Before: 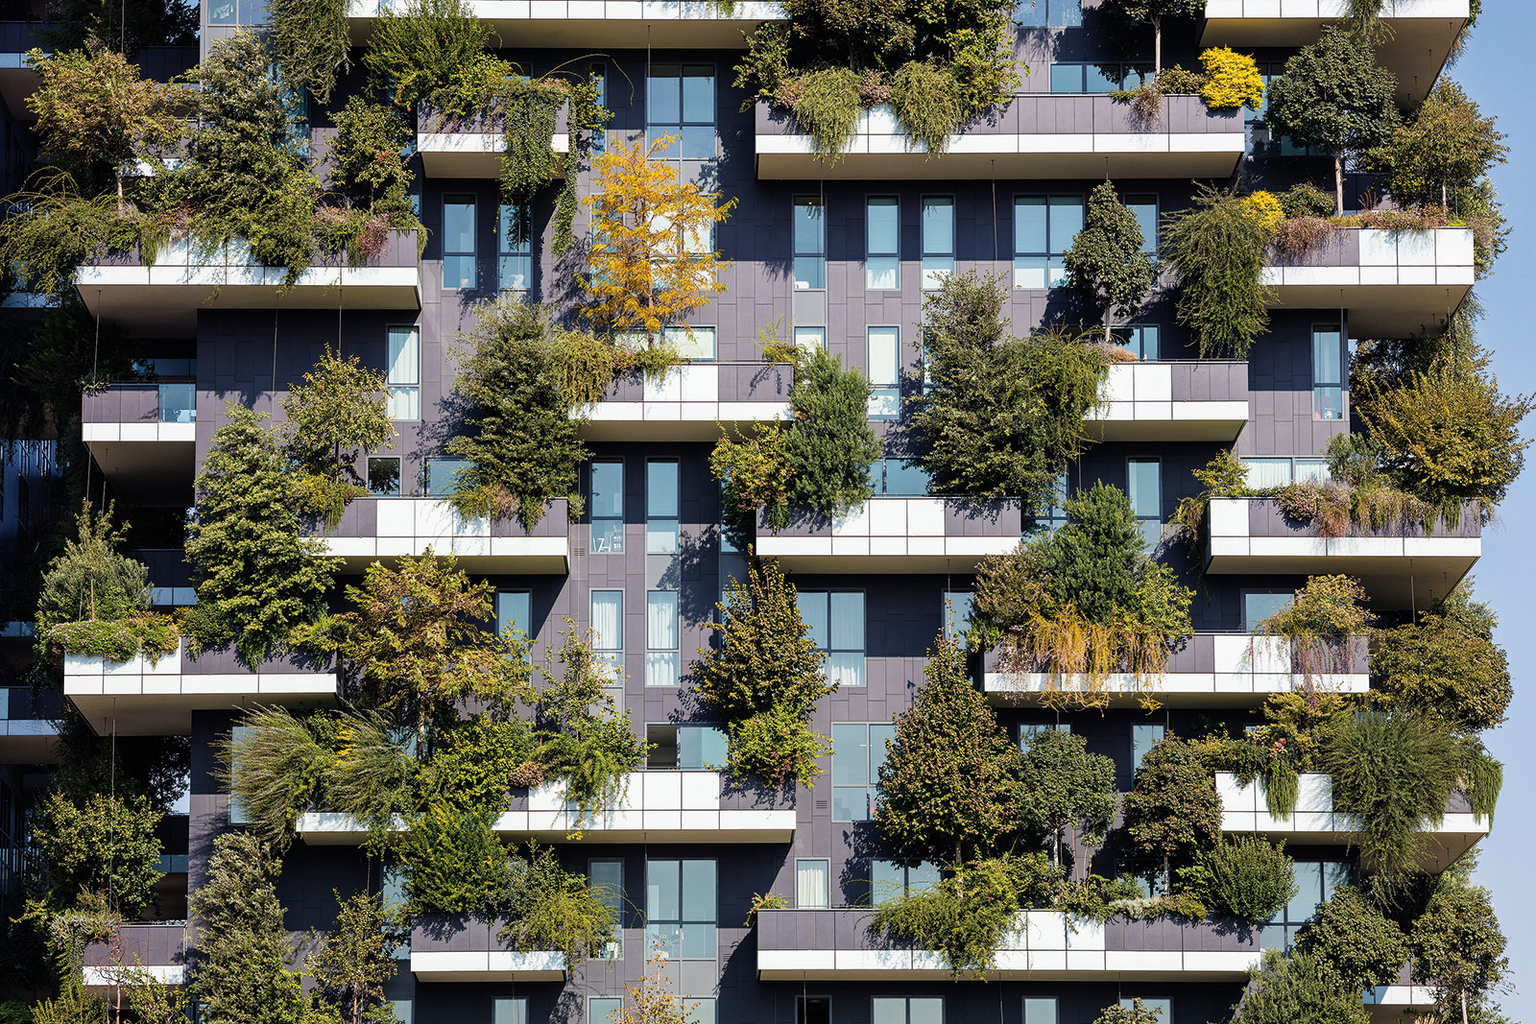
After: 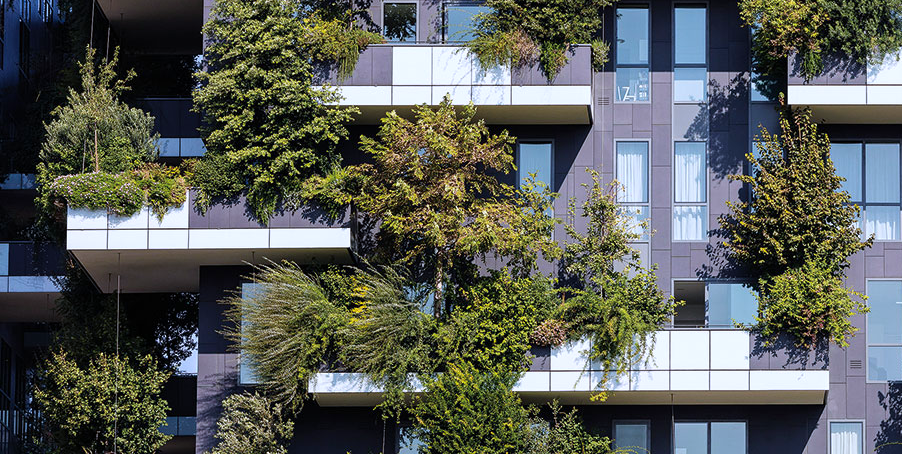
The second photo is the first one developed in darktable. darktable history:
white balance: red 0.967, blue 1.119, emerald 0.756
crop: top 44.483%, right 43.593%, bottom 12.892%
